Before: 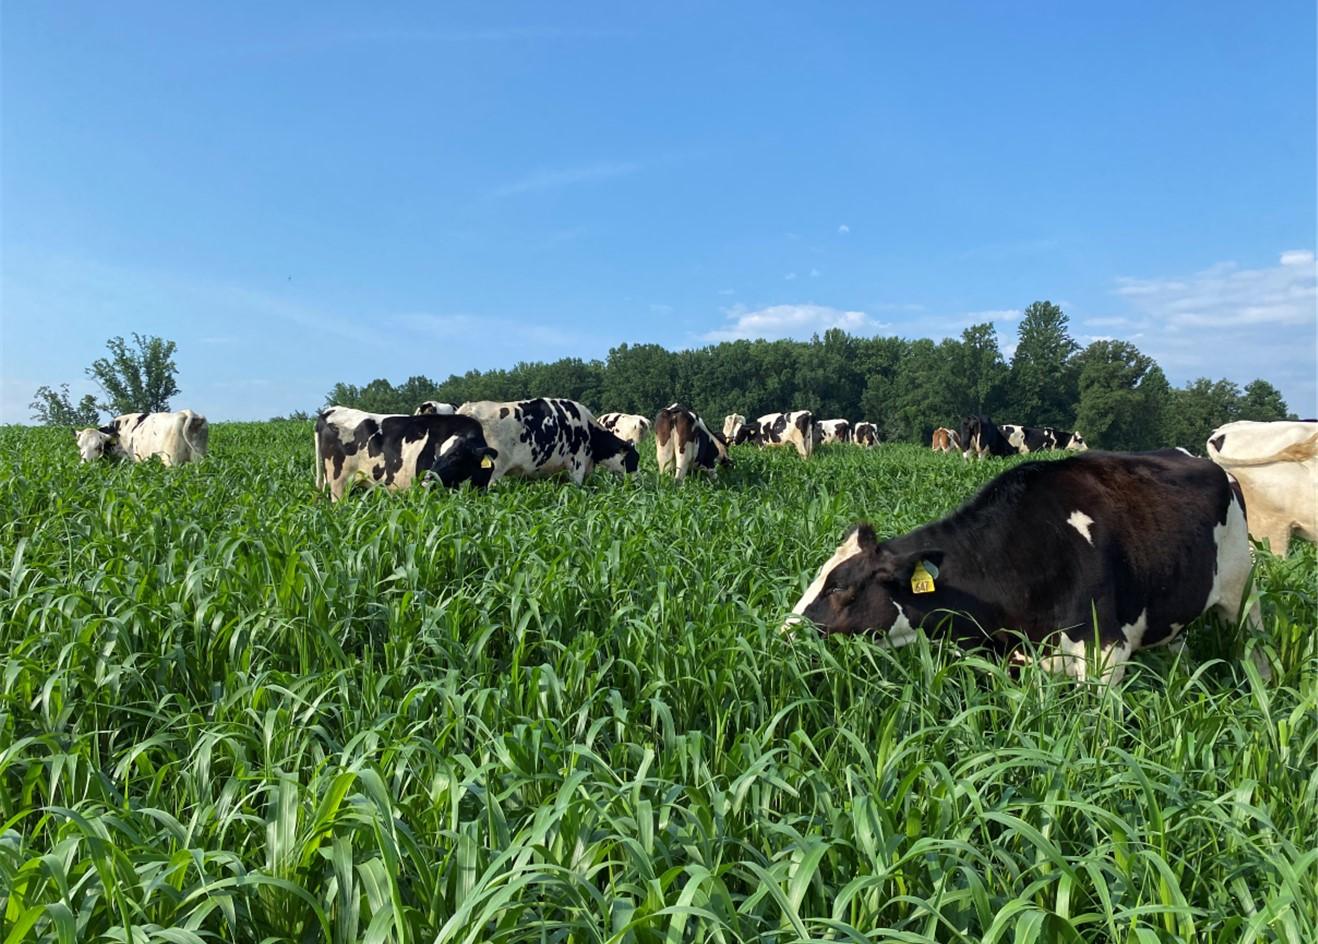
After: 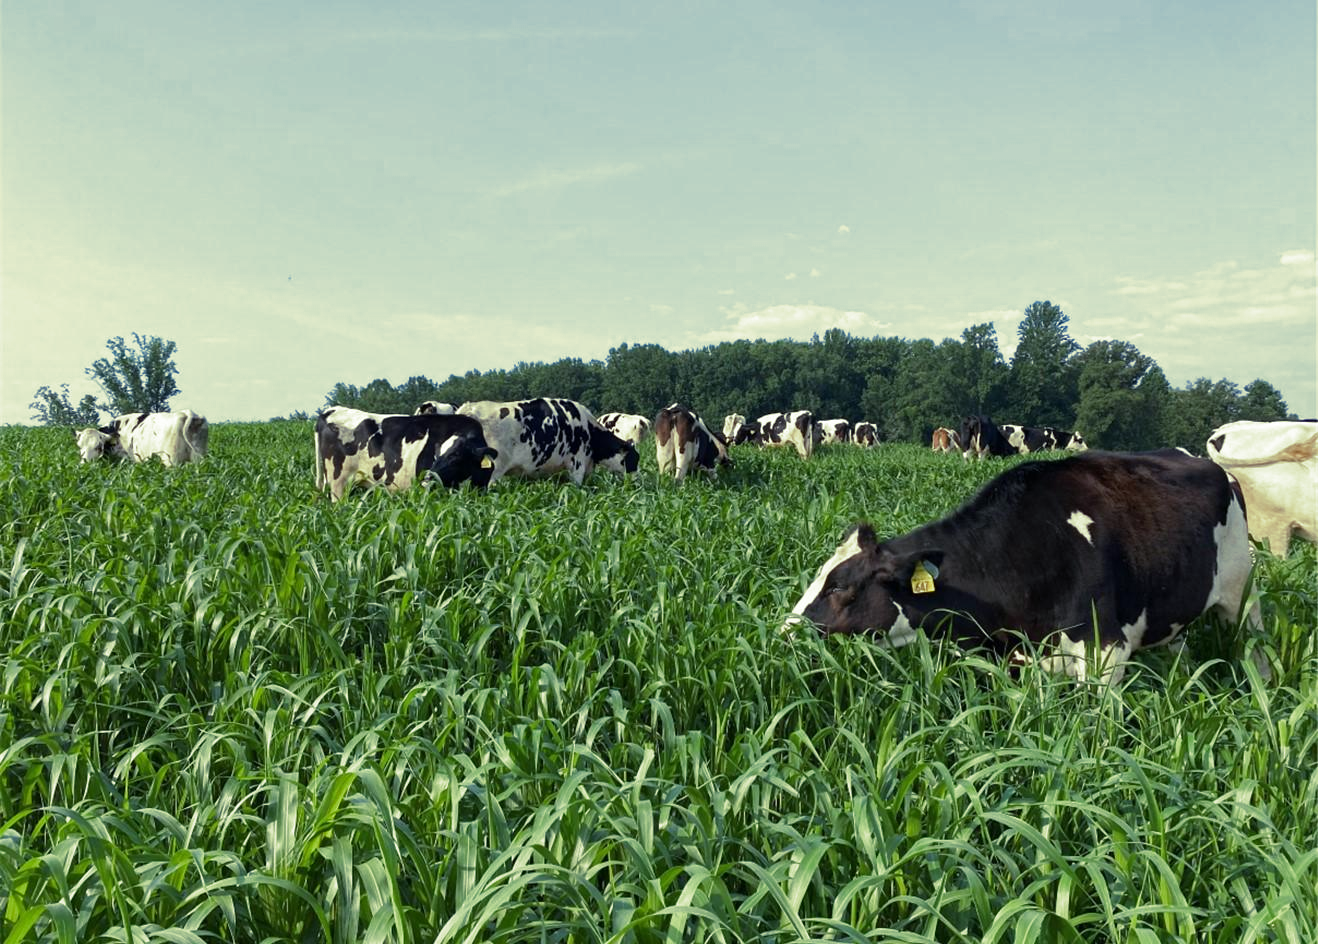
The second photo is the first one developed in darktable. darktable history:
white balance: red 0.974, blue 1.044
split-toning: shadows › hue 290.82°, shadows › saturation 0.34, highlights › saturation 0.38, balance 0, compress 50%
